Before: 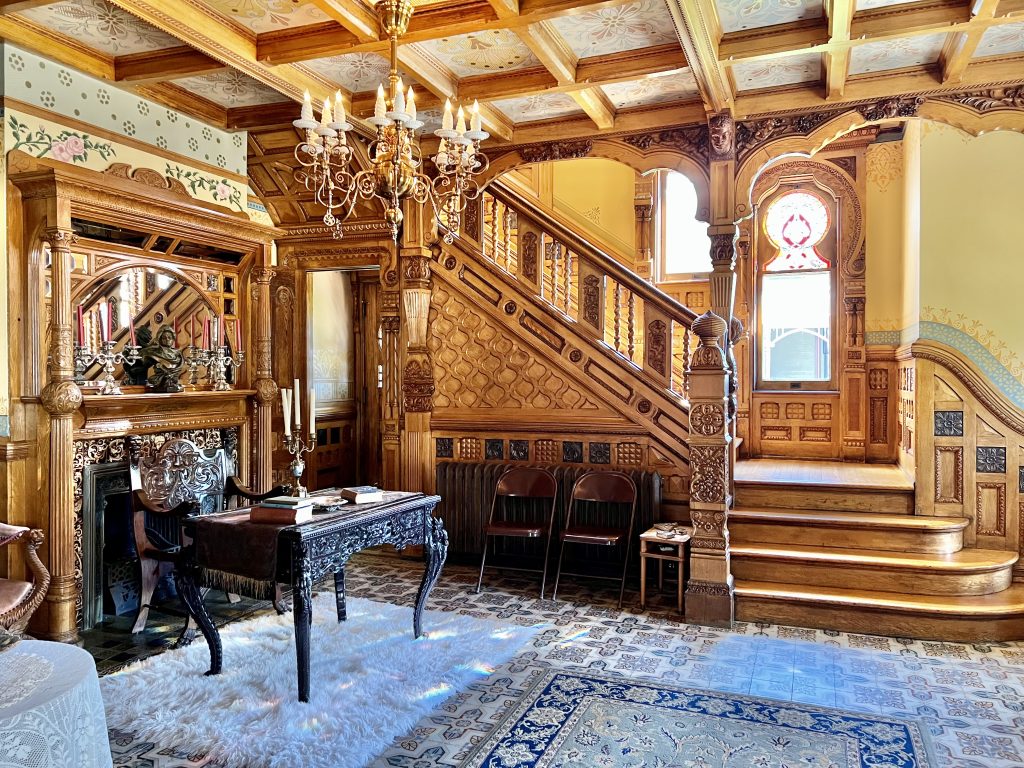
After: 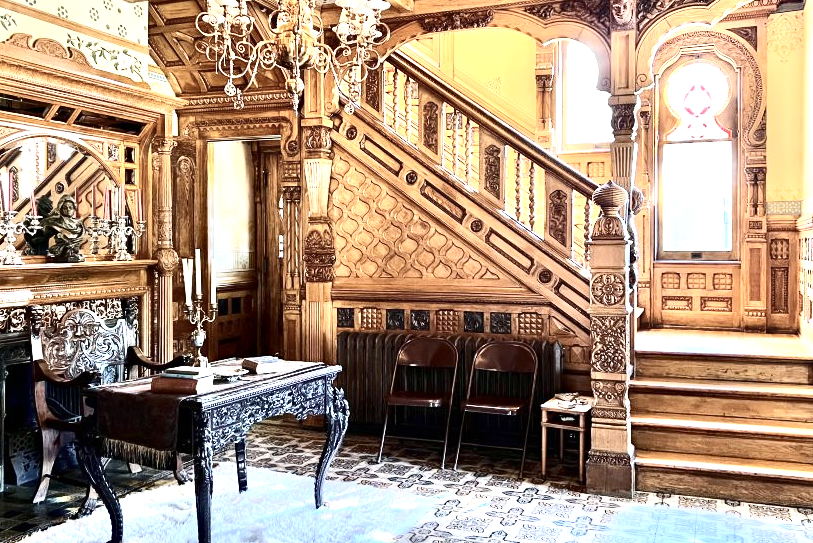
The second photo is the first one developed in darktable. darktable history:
crop: left 9.712%, top 16.928%, right 10.845%, bottom 12.332%
white balance: emerald 1
contrast brightness saturation: contrast 0.25, saturation -0.31
exposure: black level correction 0, exposure 1.1 EV, compensate exposure bias true, compensate highlight preservation false
haze removal: compatibility mode true, adaptive false
